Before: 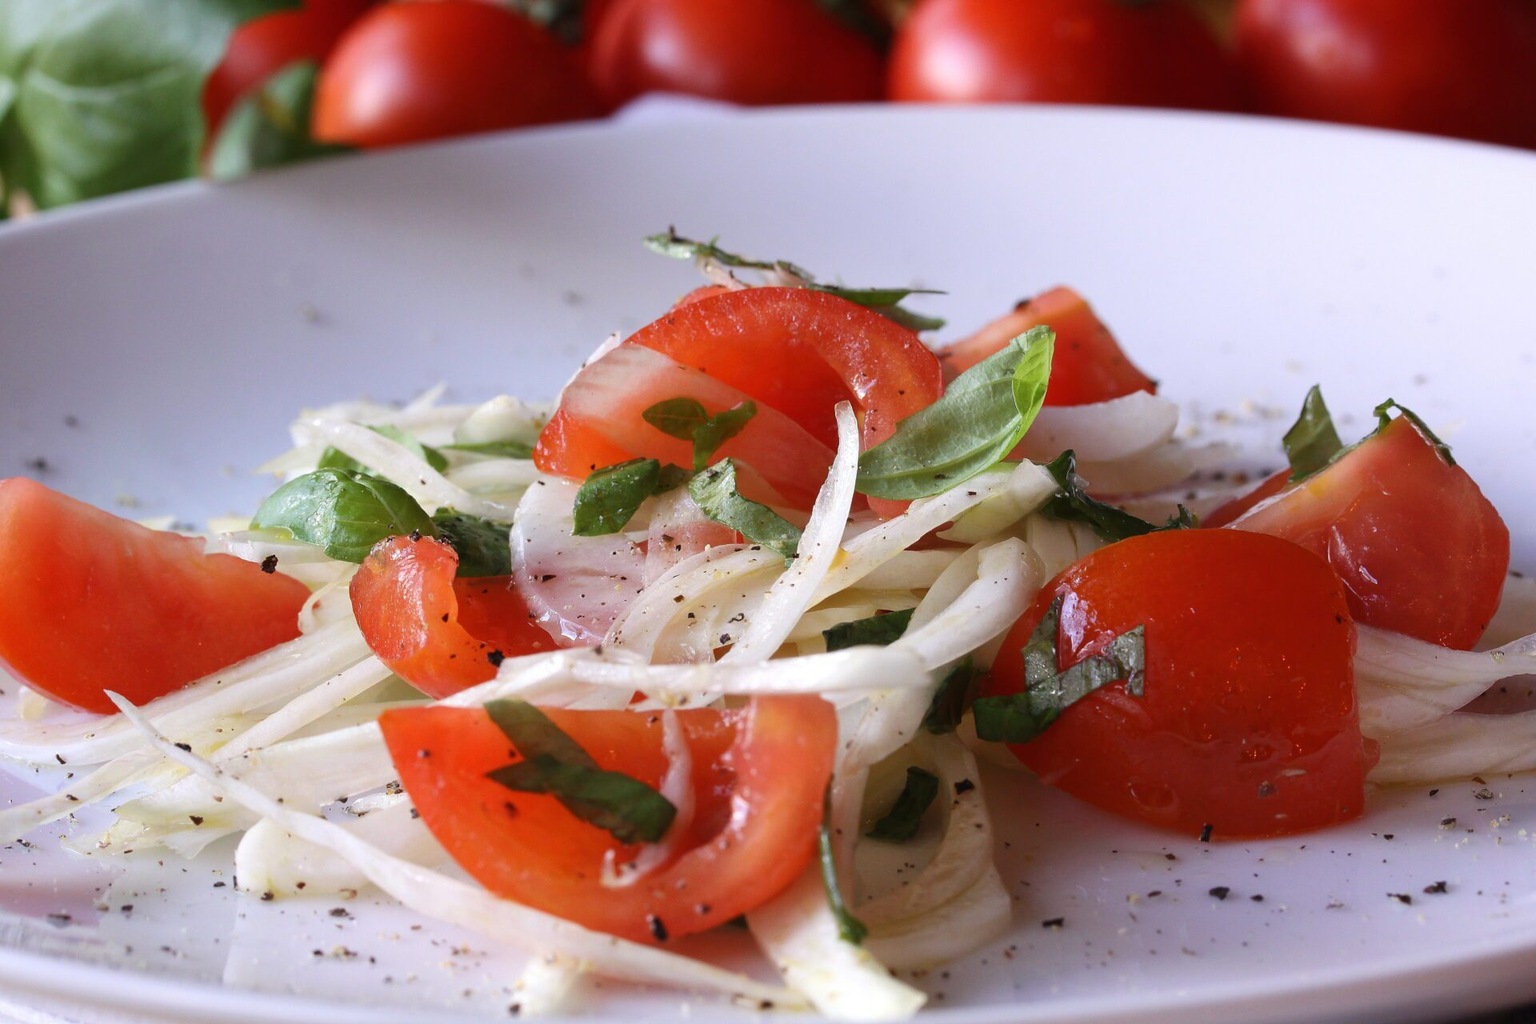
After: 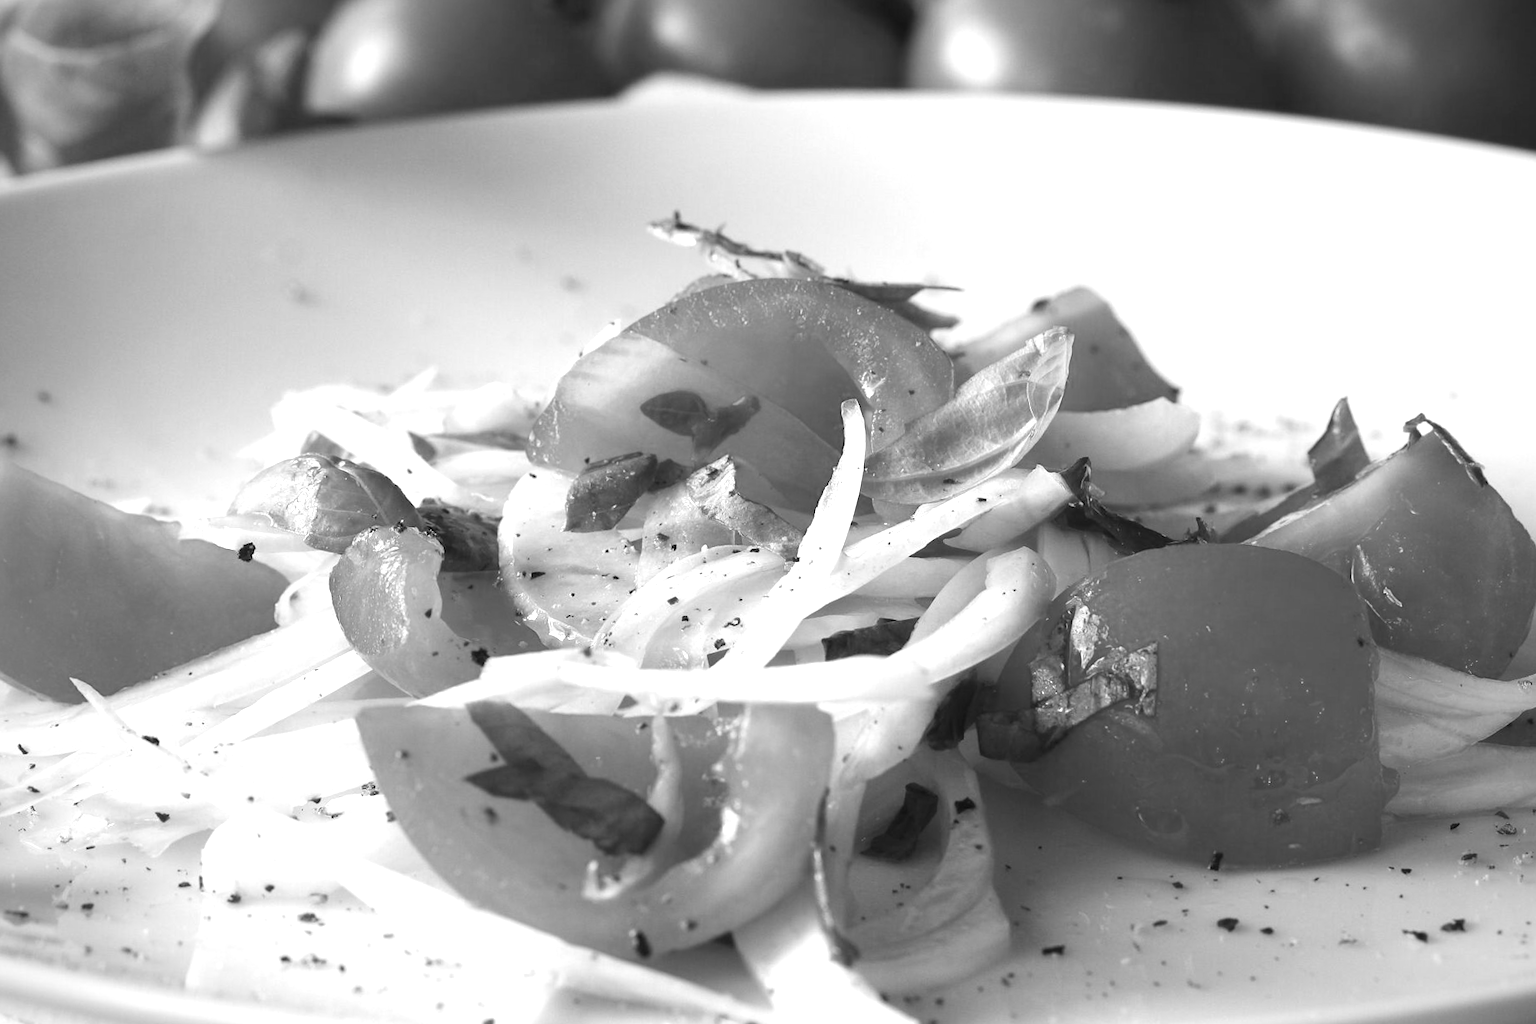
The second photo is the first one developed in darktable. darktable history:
crop and rotate: angle -1.69°
white balance: emerald 1
monochrome: on, module defaults
tone equalizer: on, module defaults
rotate and perspective: crop left 0, crop top 0
exposure: exposure 0.785 EV, compensate highlight preservation false
vignetting: fall-off radius 60.65%
